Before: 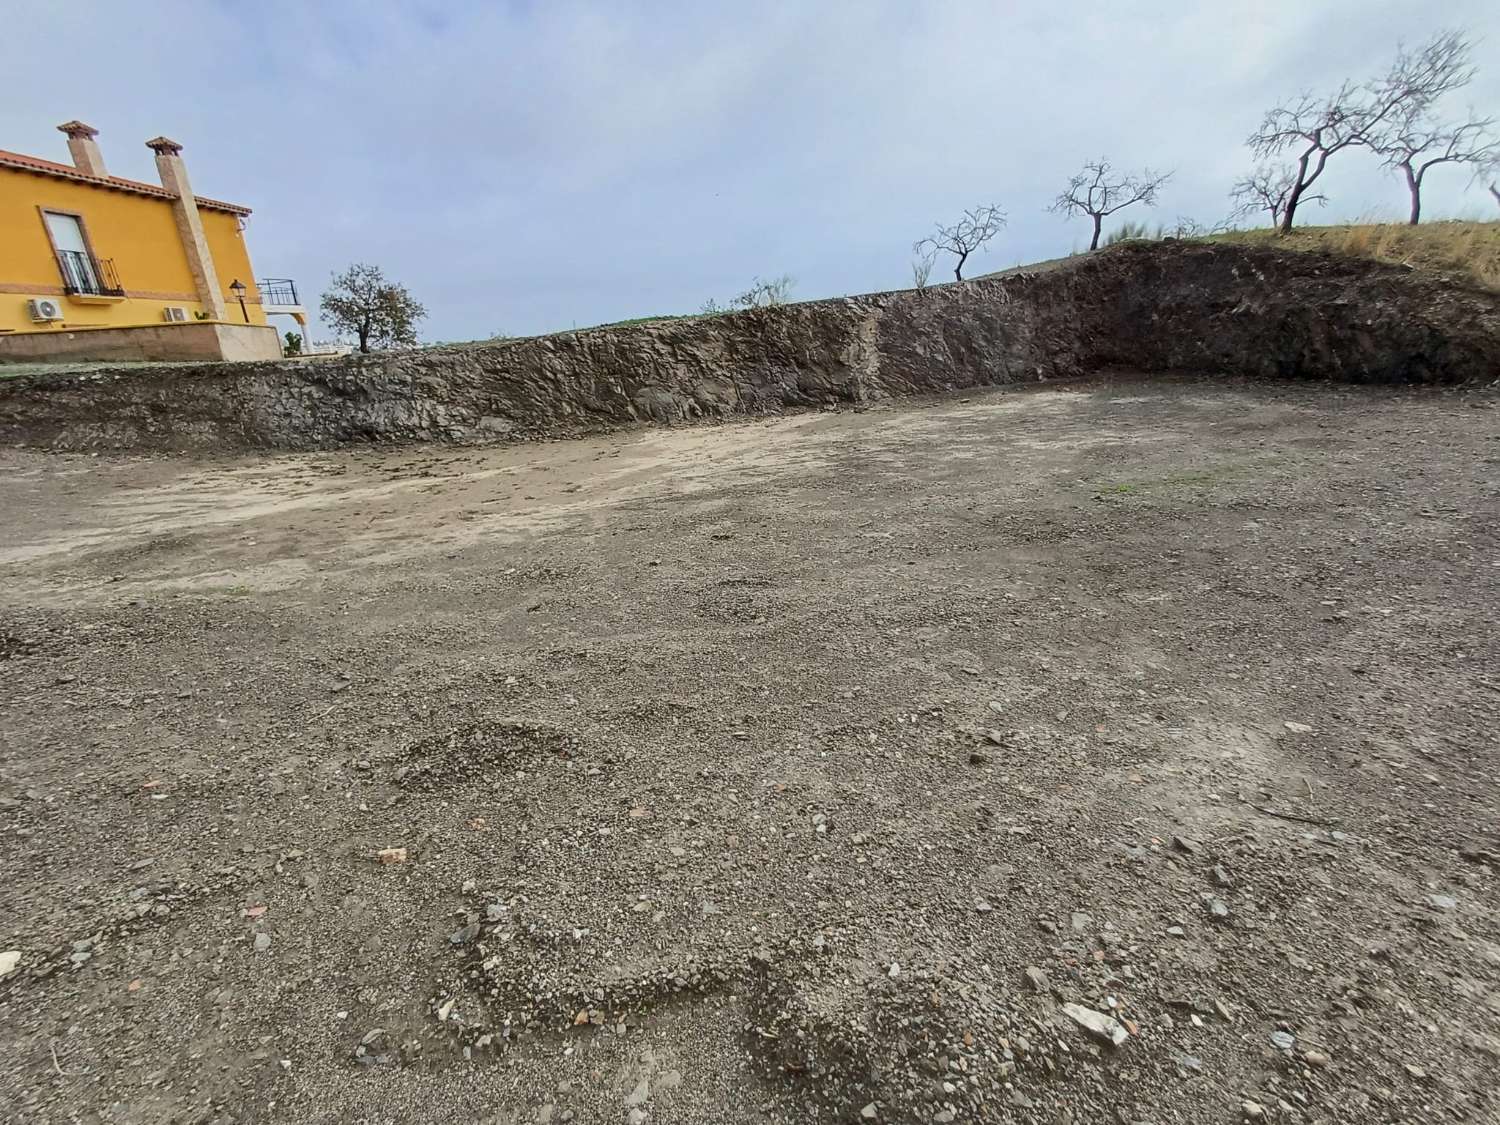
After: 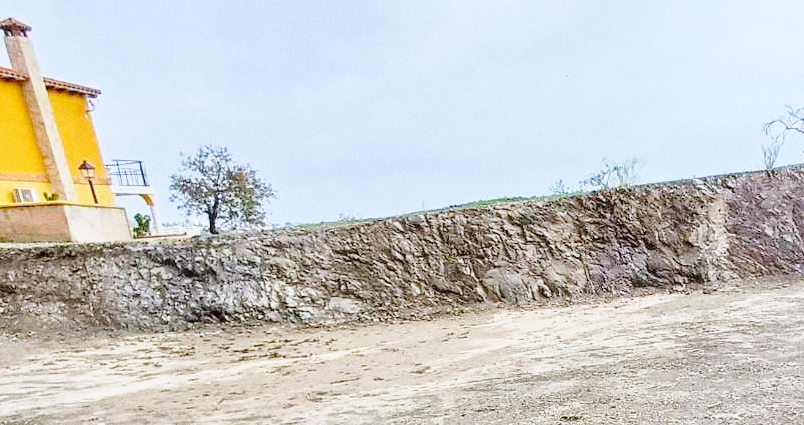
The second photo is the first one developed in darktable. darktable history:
crop: left 10.121%, top 10.631%, right 36.218%, bottom 51.526%
tone equalizer: -7 EV 0.15 EV, -6 EV 0.6 EV, -5 EV 1.15 EV, -4 EV 1.33 EV, -3 EV 1.15 EV, -2 EV 0.6 EV, -1 EV 0.15 EV, mask exposure compensation -0.5 EV
exposure: compensate highlight preservation false
color correction: saturation 0.85
grain: coarseness 0.09 ISO
color calibration: illuminant as shot in camera, x 0.358, y 0.373, temperature 4628.91 K
color balance rgb: perceptual saturation grading › global saturation 30%, global vibrance 10%
base curve: curves: ch0 [(0, 0) (0.028, 0.03) (0.121, 0.232) (0.46, 0.748) (0.859, 0.968) (1, 1)], preserve colors none
